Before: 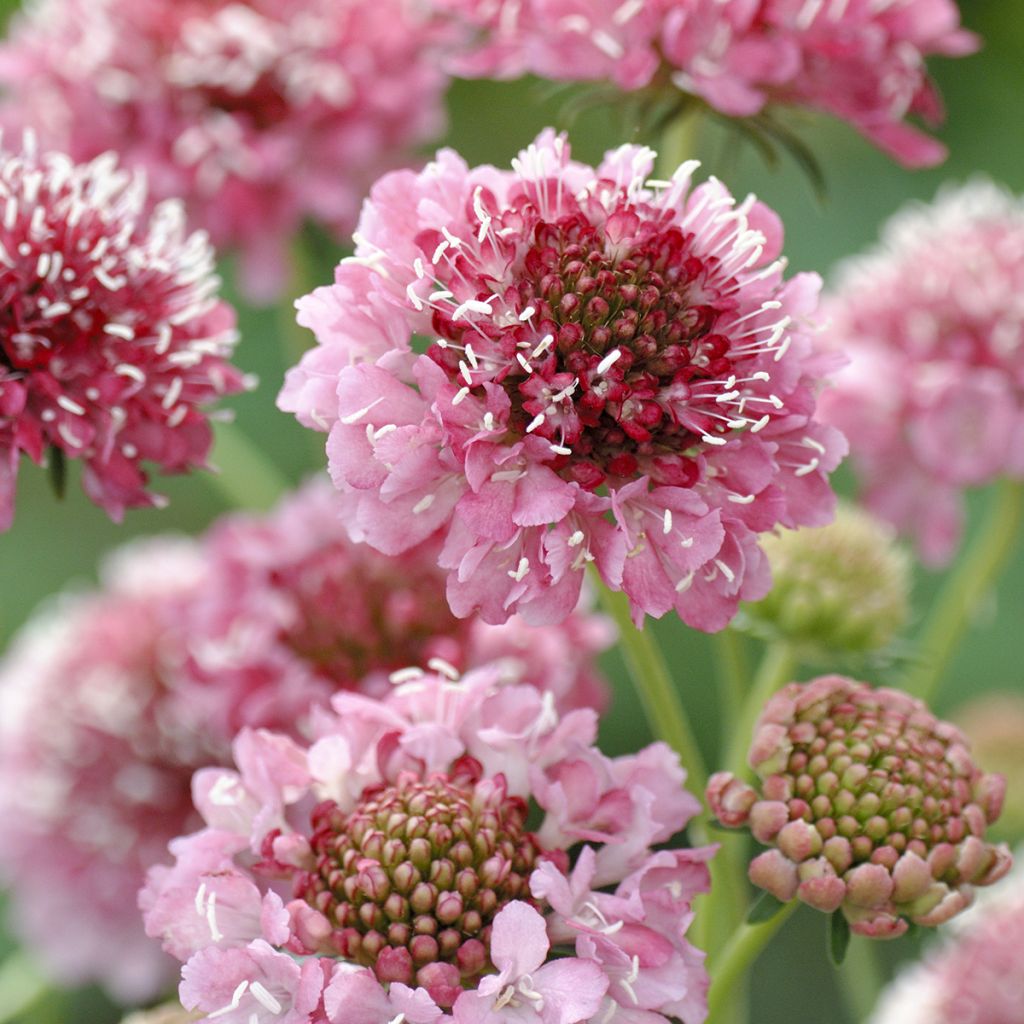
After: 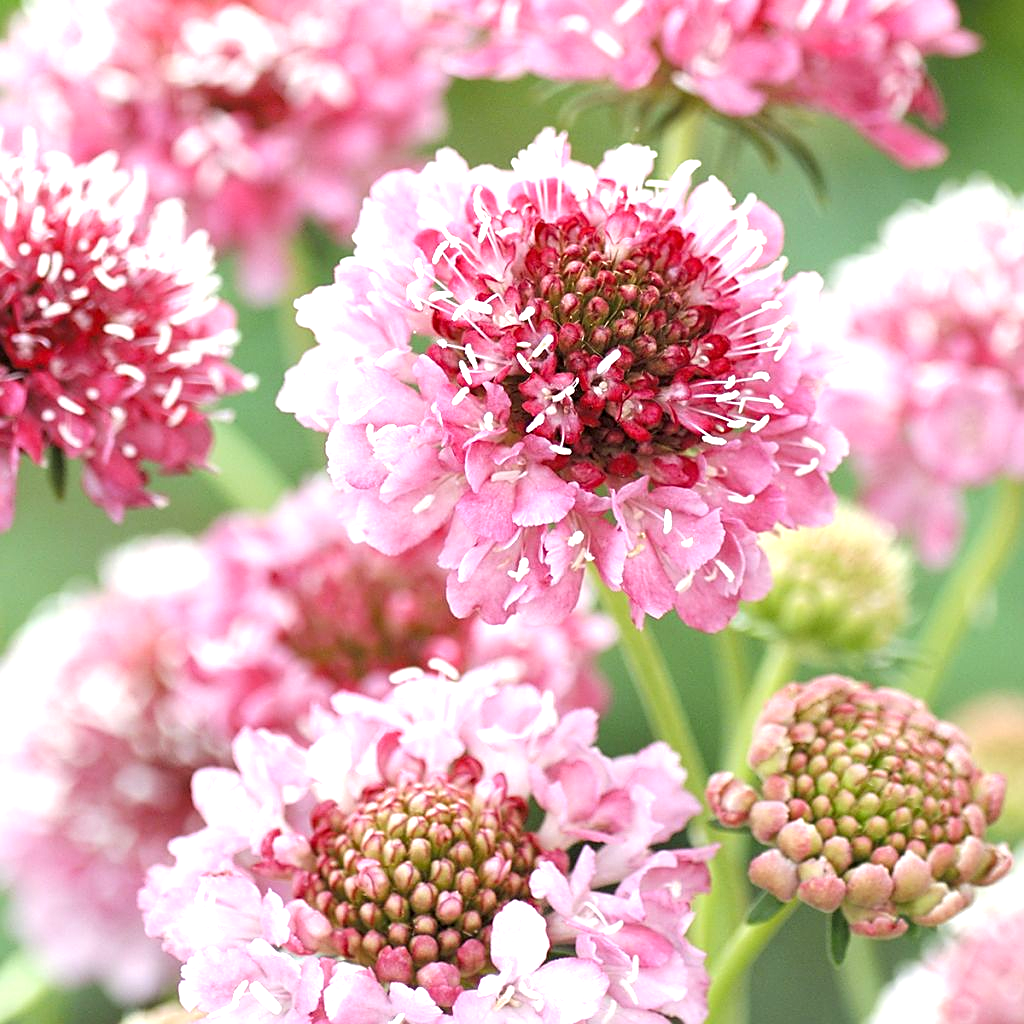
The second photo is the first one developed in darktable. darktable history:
sharpen: on, module defaults
exposure: exposure 1 EV, compensate exposure bias true, compensate highlight preservation false
